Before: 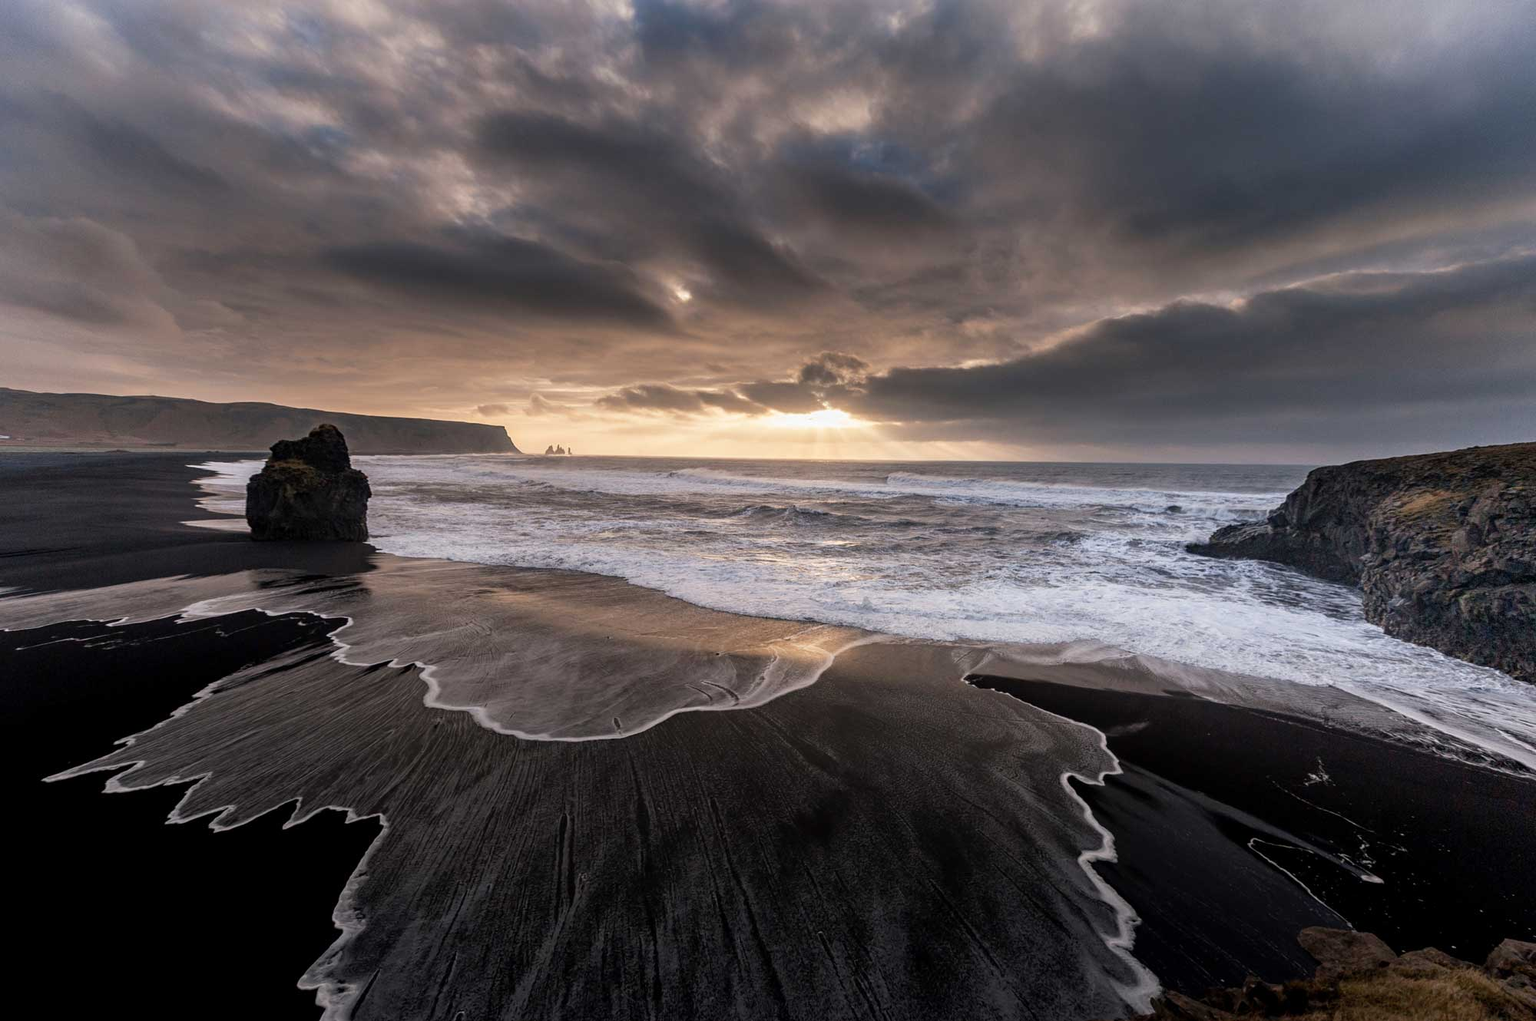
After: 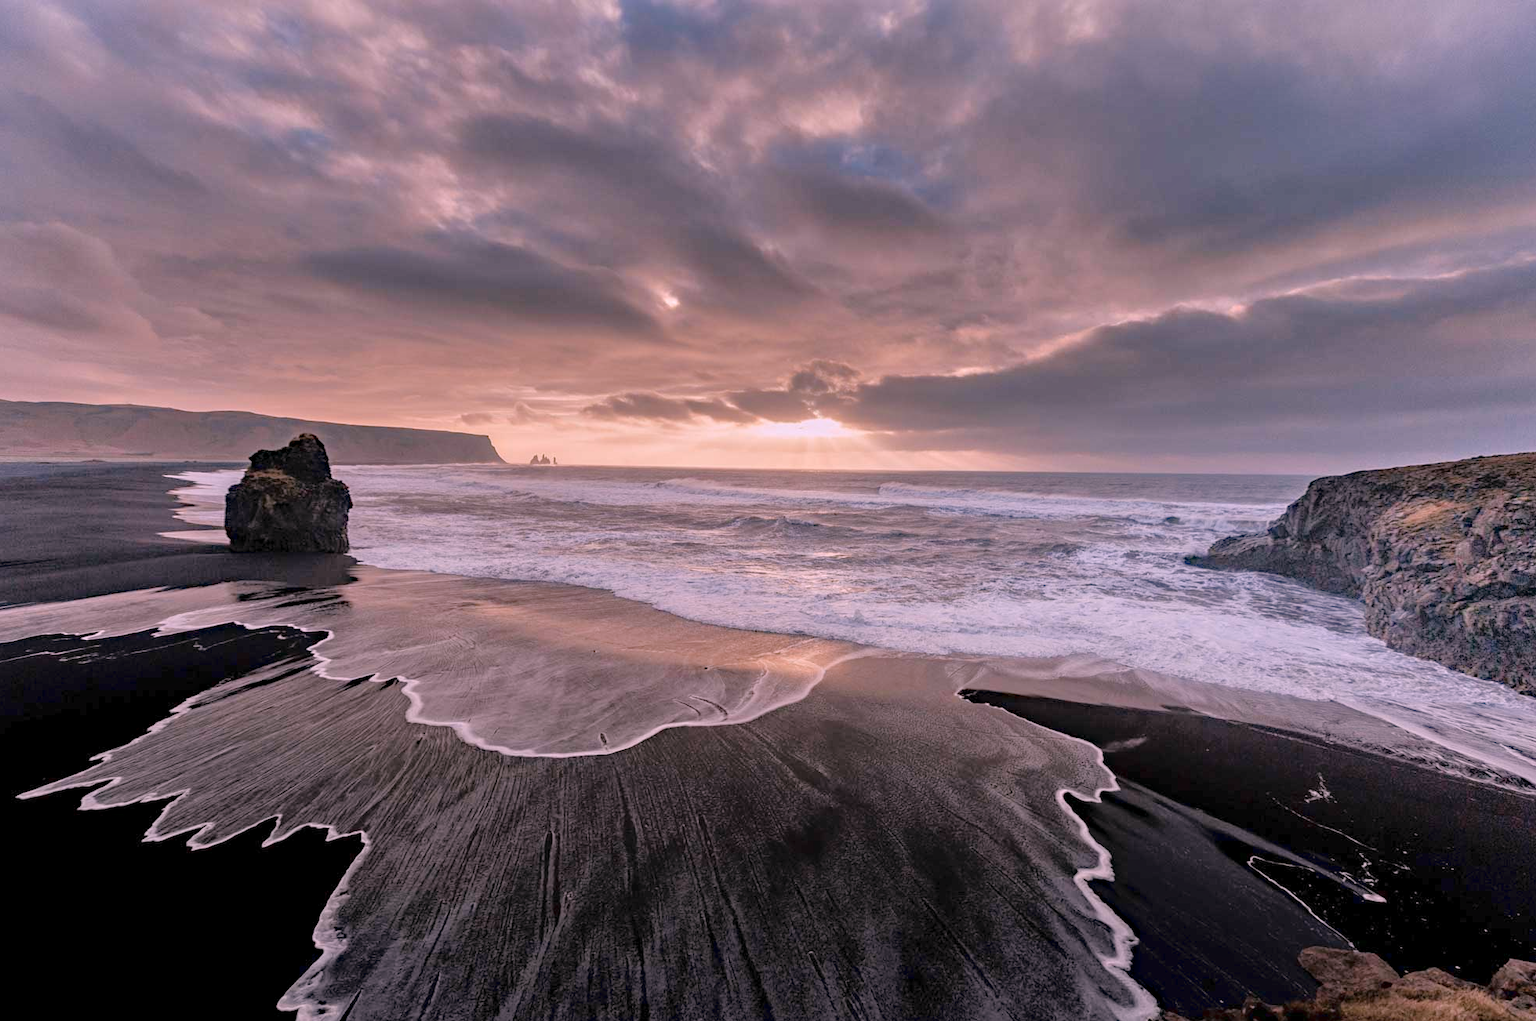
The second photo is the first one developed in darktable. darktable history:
color balance rgb: perceptual saturation grading › global saturation -27.94%, hue shift -2.27°, contrast -21.26%
white balance: red 1.188, blue 1.11
haze removal: compatibility mode true, adaptive false
tone equalizer: -7 EV 0.15 EV, -6 EV 0.6 EV, -5 EV 1.15 EV, -4 EV 1.33 EV, -3 EV 1.15 EV, -2 EV 0.6 EV, -1 EV 0.15 EV, mask exposure compensation -0.5 EV
crop: left 1.743%, right 0.268%, bottom 2.011%
